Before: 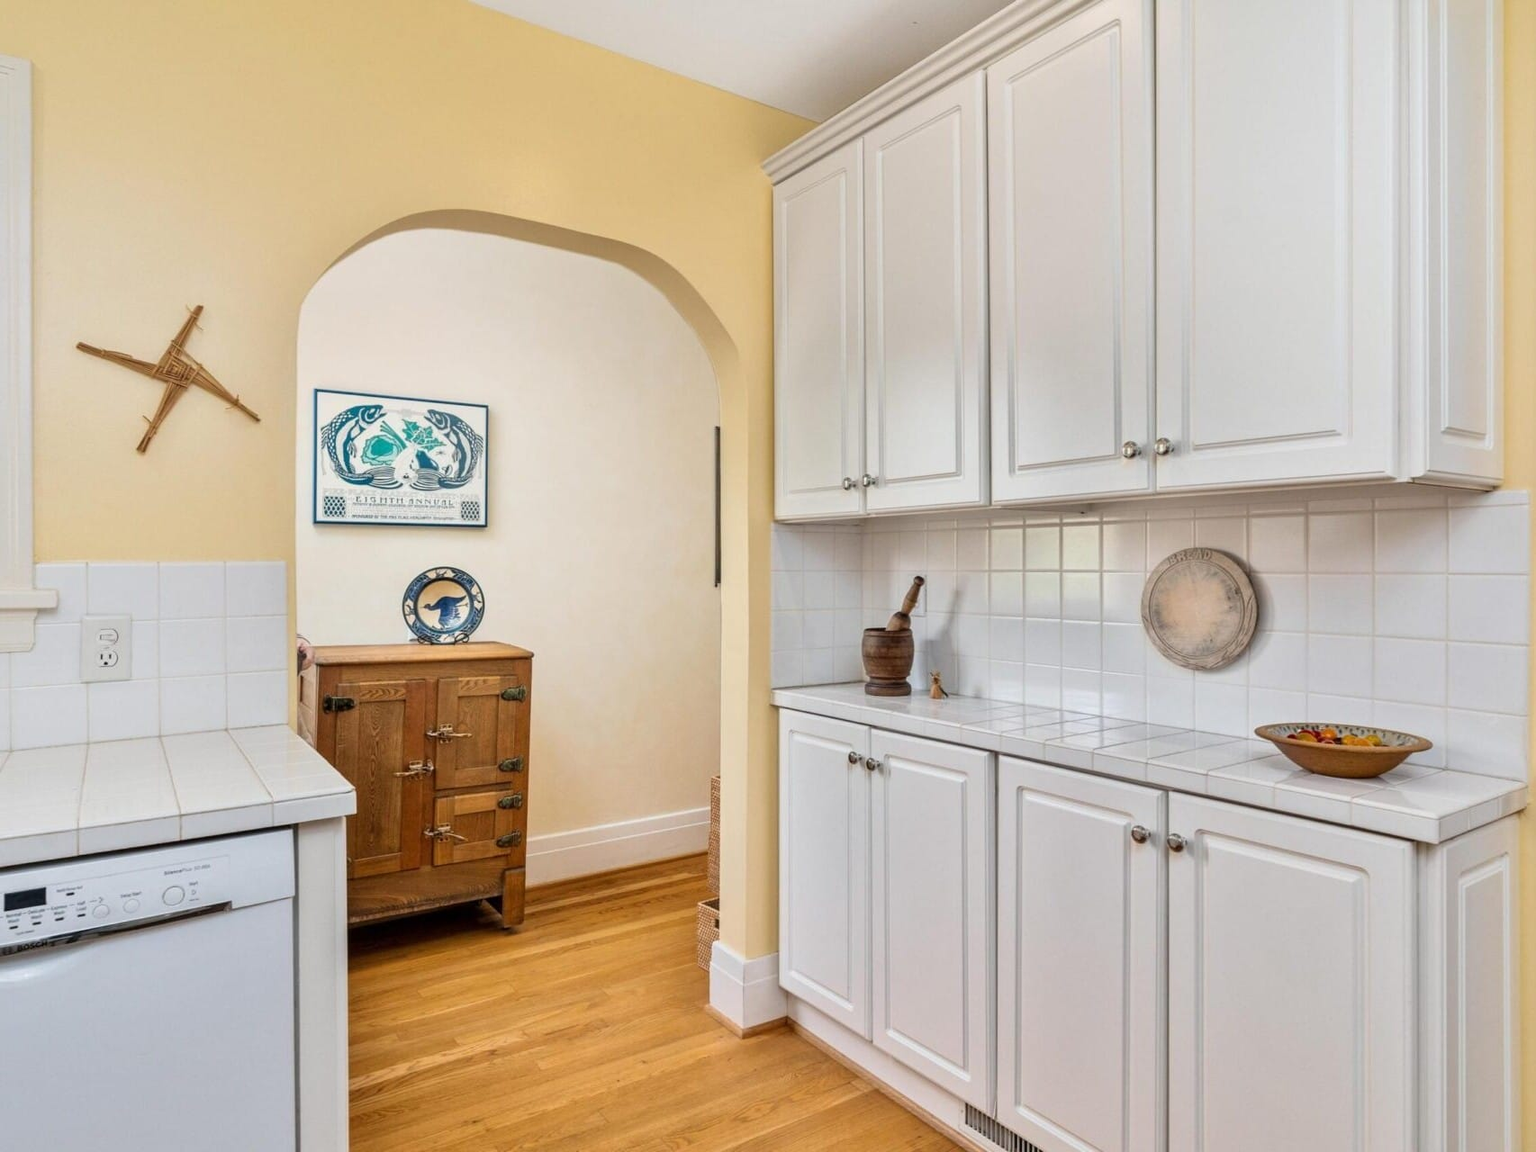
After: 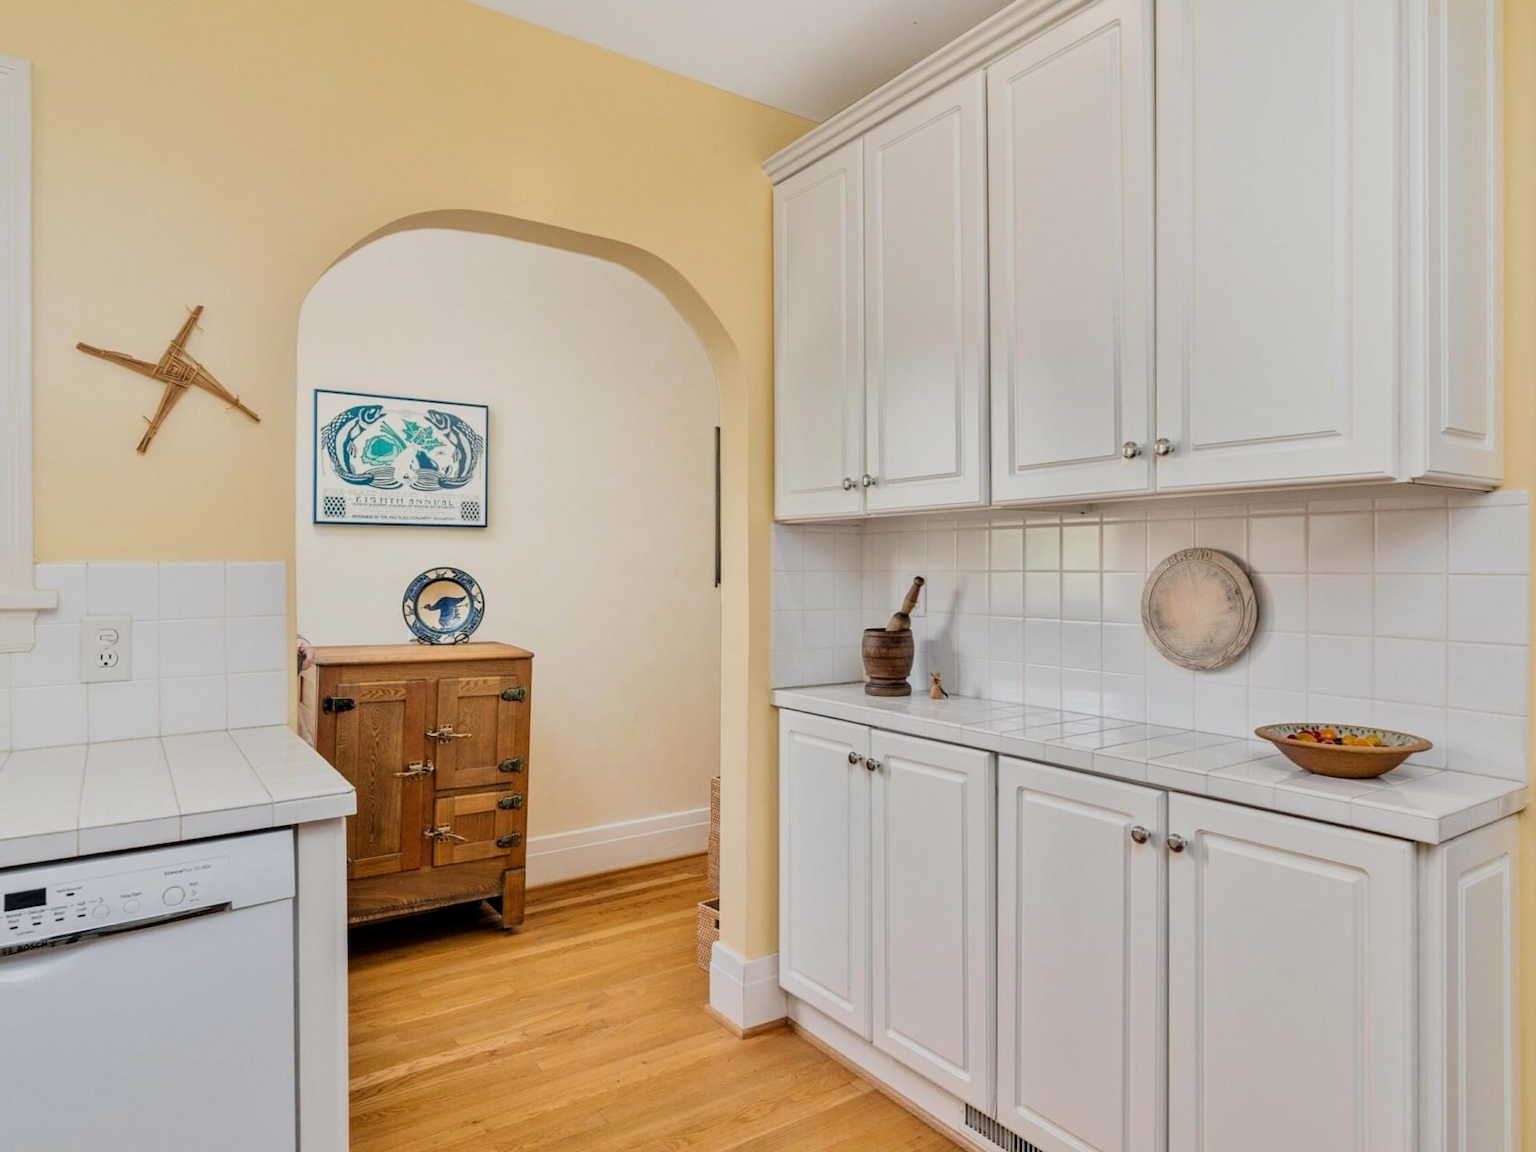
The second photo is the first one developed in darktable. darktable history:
filmic rgb: black relative exposure -8.15 EV, white relative exposure 3.76 EV, hardness 4.46
white balance: red 1.009, blue 0.985
